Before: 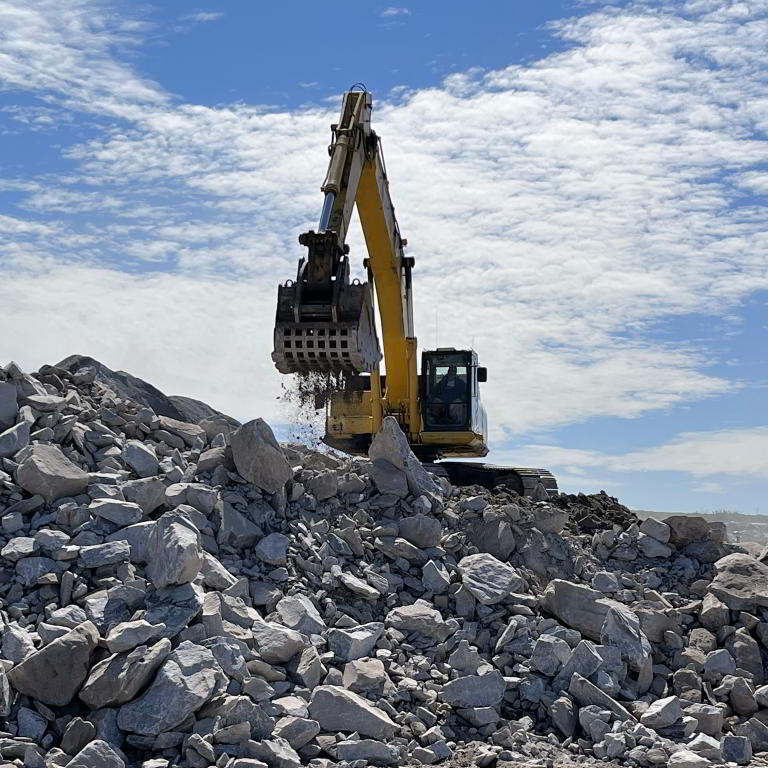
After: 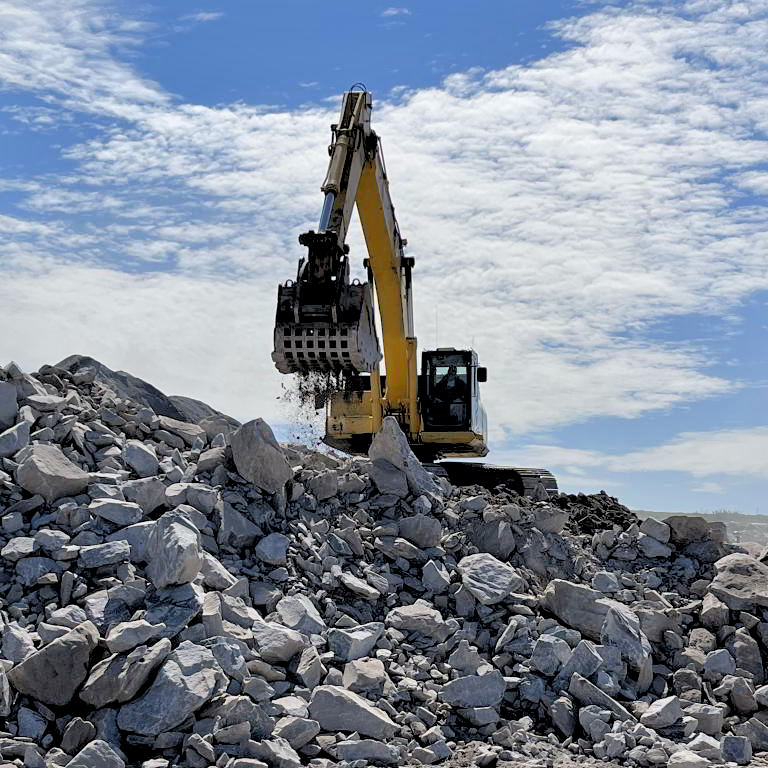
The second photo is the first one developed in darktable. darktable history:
rgb levels: preserve colors sum RGB, levels [[0.038, 0.433, 0.934], [0, 0.5, 1], [0, 0.5, 1]]
shadows and highlights: shadows -70, highlights 35, soften with gaussian
local contrast: mode bilateral grid, contrast 20, coarseness 50, detail 161%, midtone range 0.2
